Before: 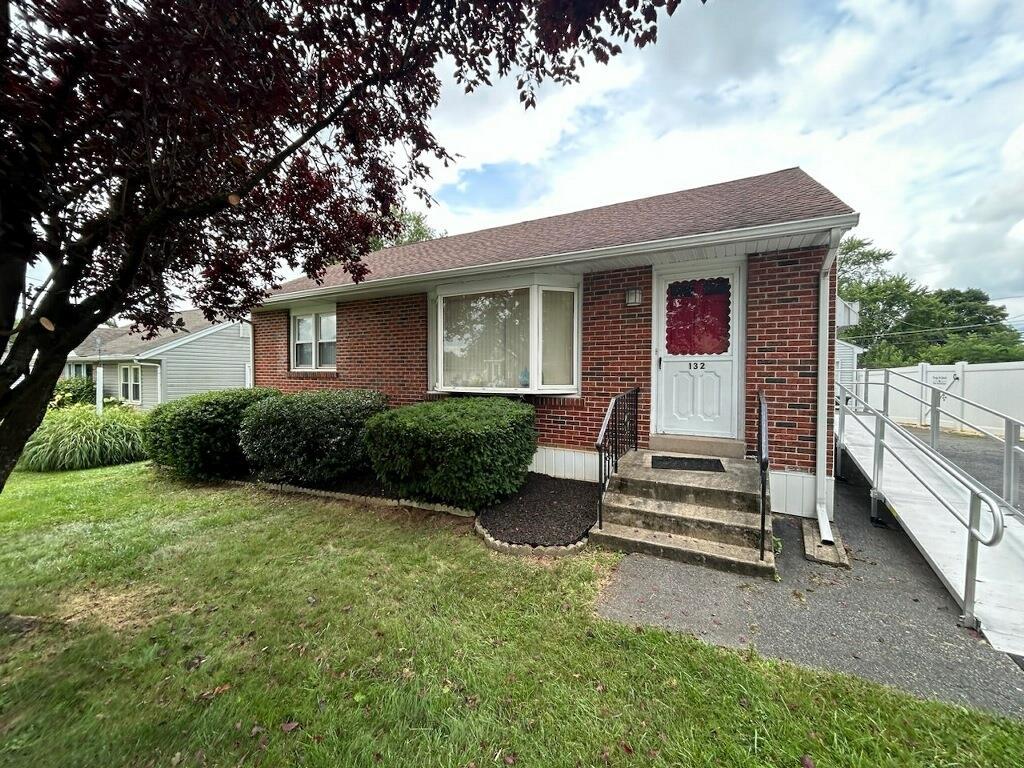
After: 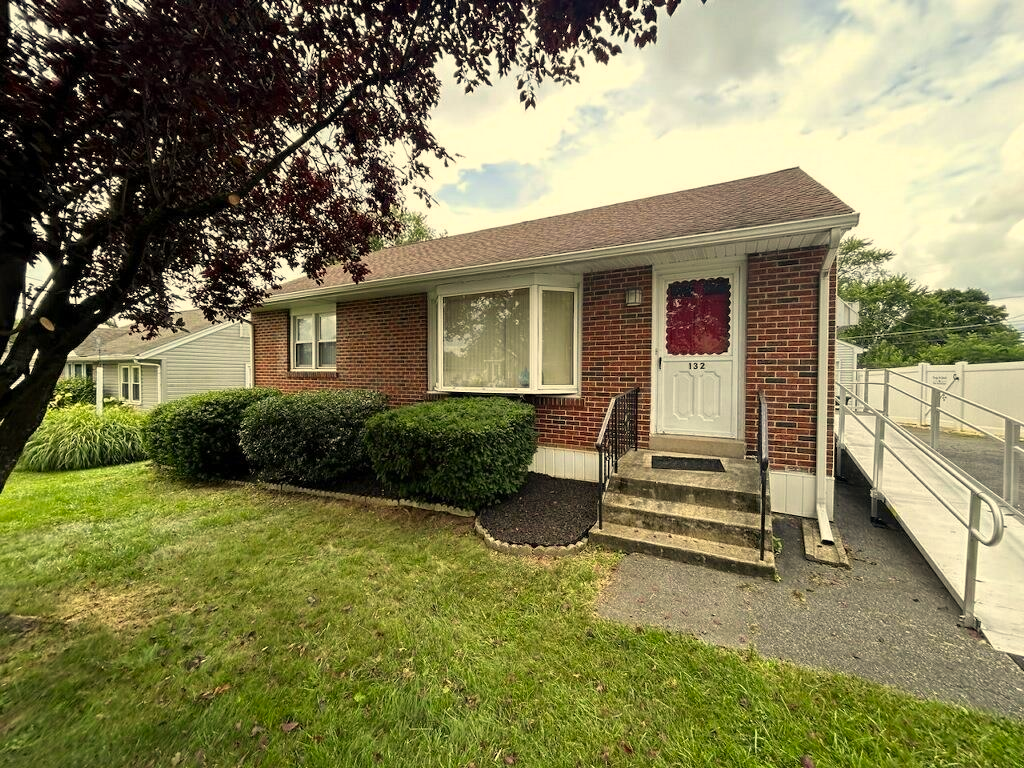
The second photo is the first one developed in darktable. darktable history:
color correction: highlights a* 2.38, highlights b* 23.45
